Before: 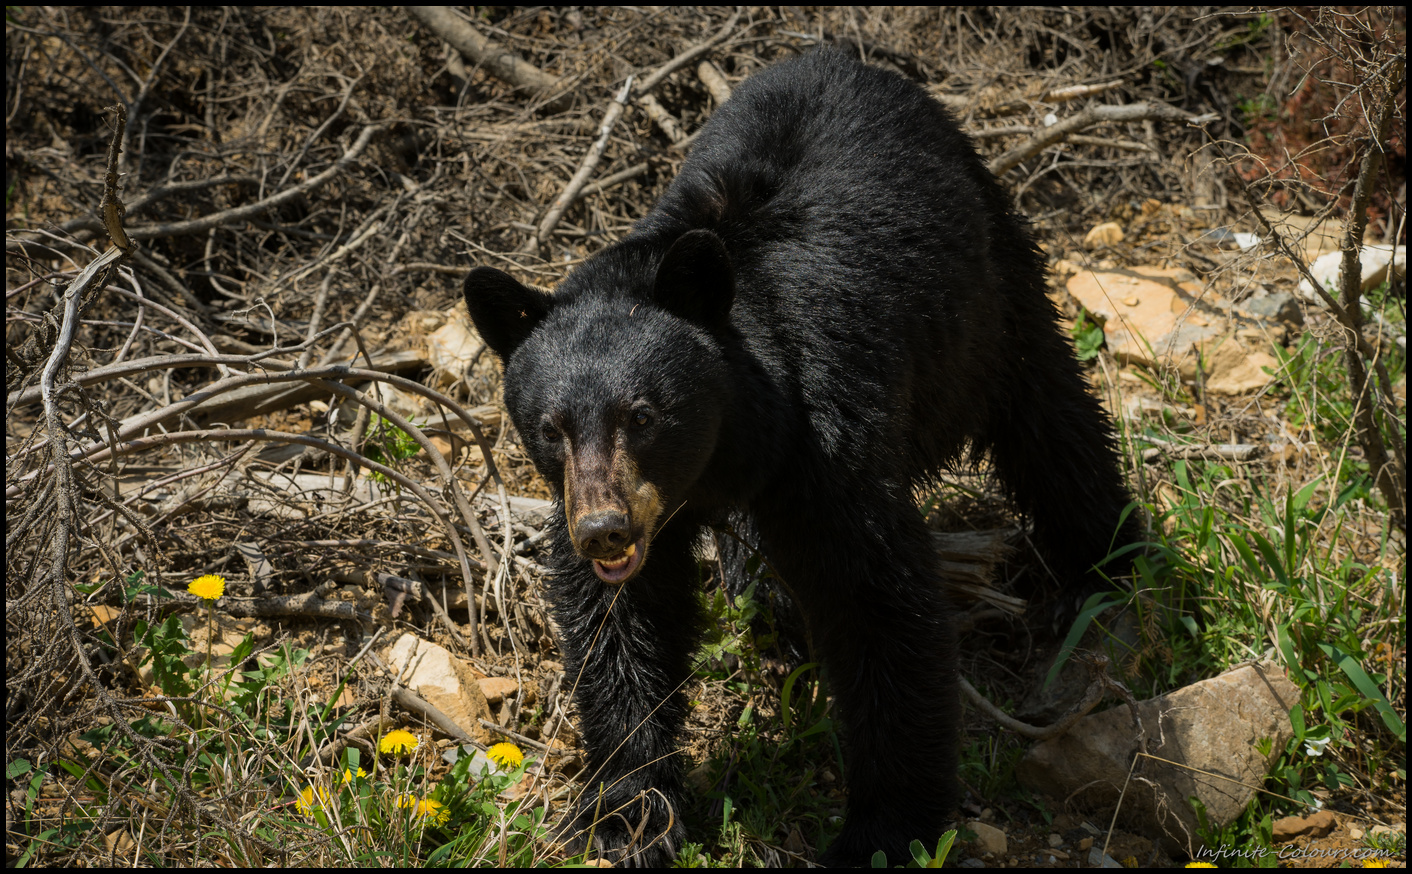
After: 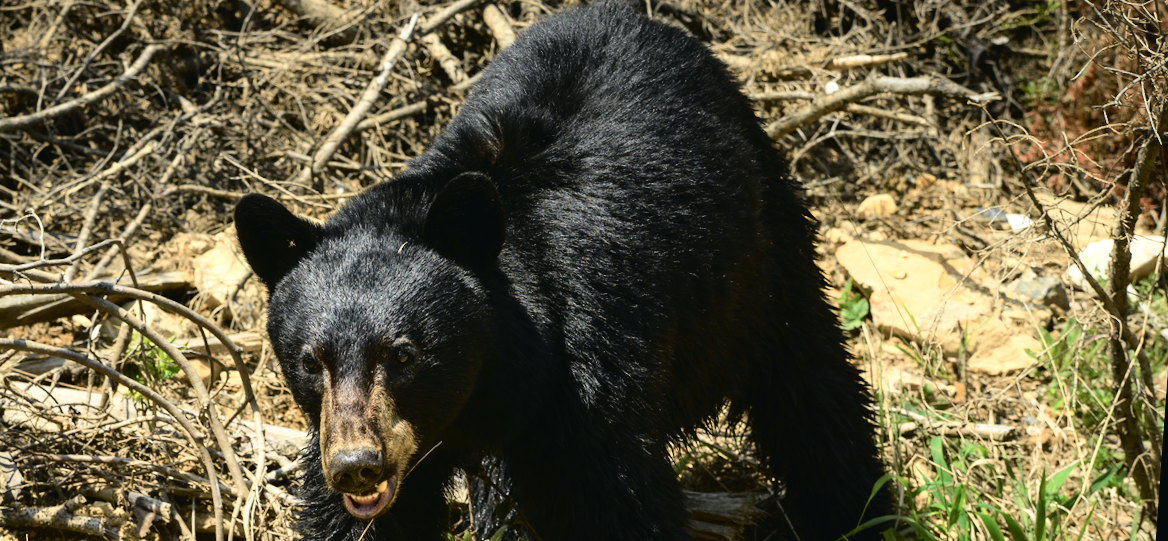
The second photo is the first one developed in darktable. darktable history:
contrast brightness saturation: contrast 0.05
tone curve: curves: ch0 [(0, 0.023) (0.087, 0.065) (0.184, 0.168) (0.45, 0.54) (0.57, 0.683) (0.722, 0.825) (0.877, 0.948) (1, 1)]; ch1 [(0, 0) (0.388, 0.369) (0.44, 0.45) (0.495, 0.491) (0.534, 0.528) (0.657, 0.655) (1, 1)]; ch2 [(0, 0) (0.353, 0.317) (0.408, 0.427) (0.5, 0.497) (0.534, 0.544) (0.576, 0.605) (0.625, 0.631) (1, 1)], color space Lab, independent channels, preserve colors none
crop: left 18.38%, top 11.092%, right 2.134%, bottom 33.217%
exposure: black level correction 0, exposure 0.5 EV, compensate highlight preservation false
rotate and perspective: rotation 4.1°, automatic cropping off
